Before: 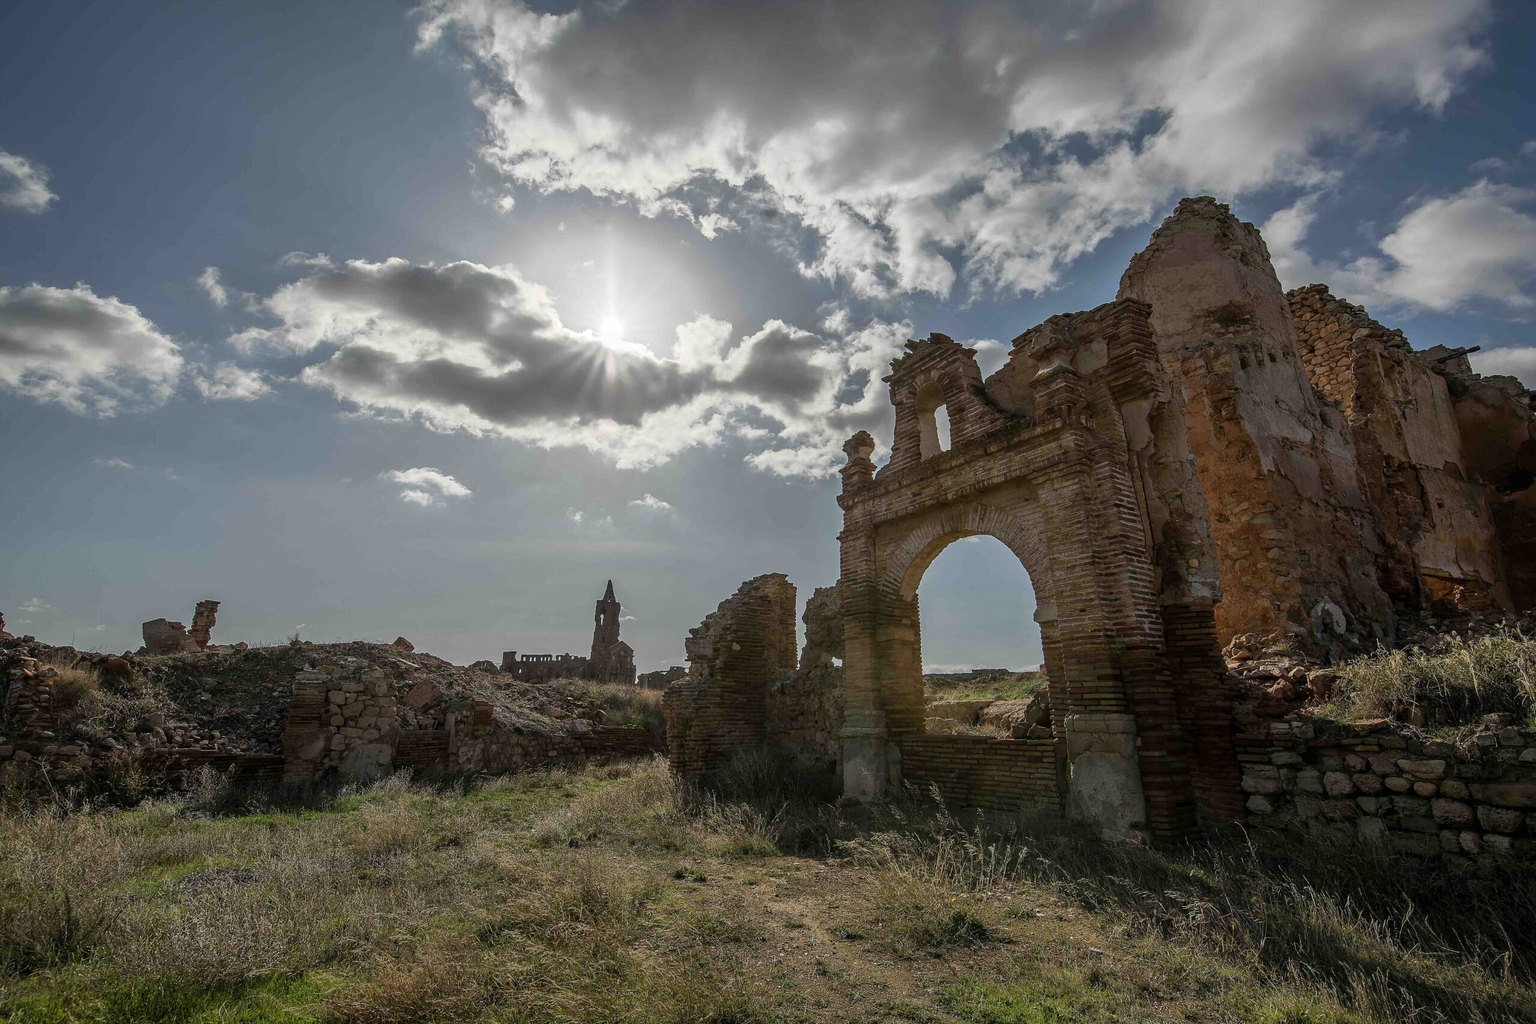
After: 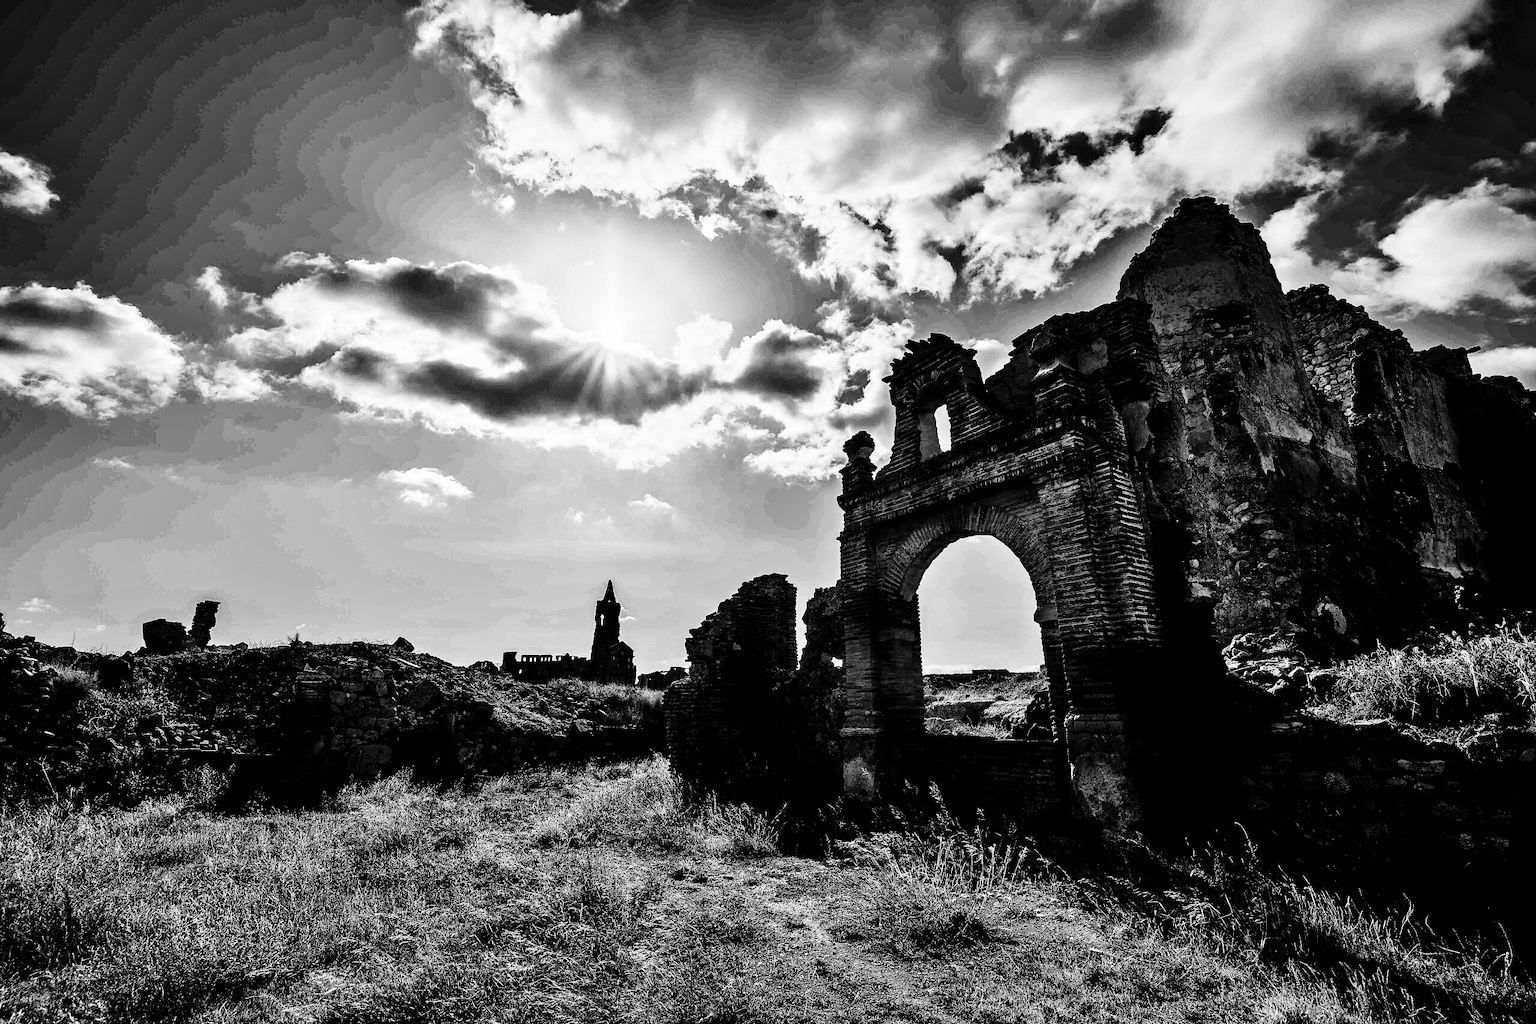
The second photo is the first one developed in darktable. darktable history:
contrast brightness saturation: contrast 0.77, brightness -1, saturation 1
tone equalizer: -8 EV 2 EV, -7 EV 2 EV, -6 EV 2 EV, -5 EV 2 EV, -4 EV 2 EV, -3 EV 1.5 EV, -2 EV 1 EV, -1 EV 0.5 EV
color zones: curves: ch1 [(0, -0.014) (0.143, -0.013) (0.286, -0.013) (0.429, -0.016) (0.571, -0.019) (0.714, -0.015) (0.857, 0.002) (1, -0.014)]
